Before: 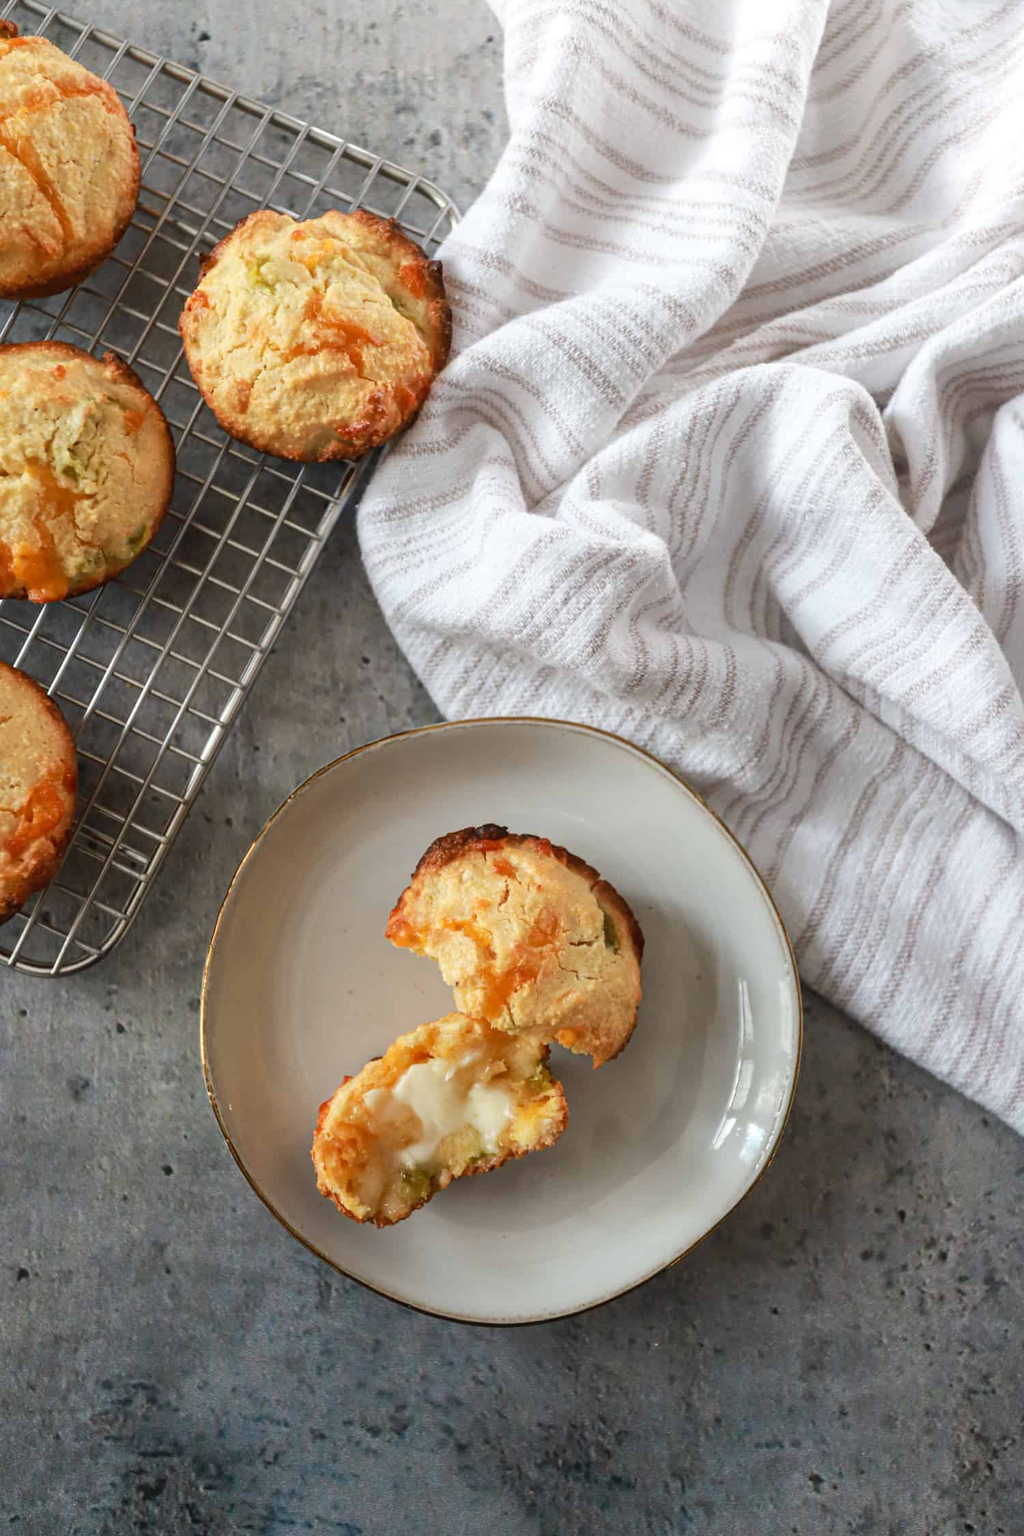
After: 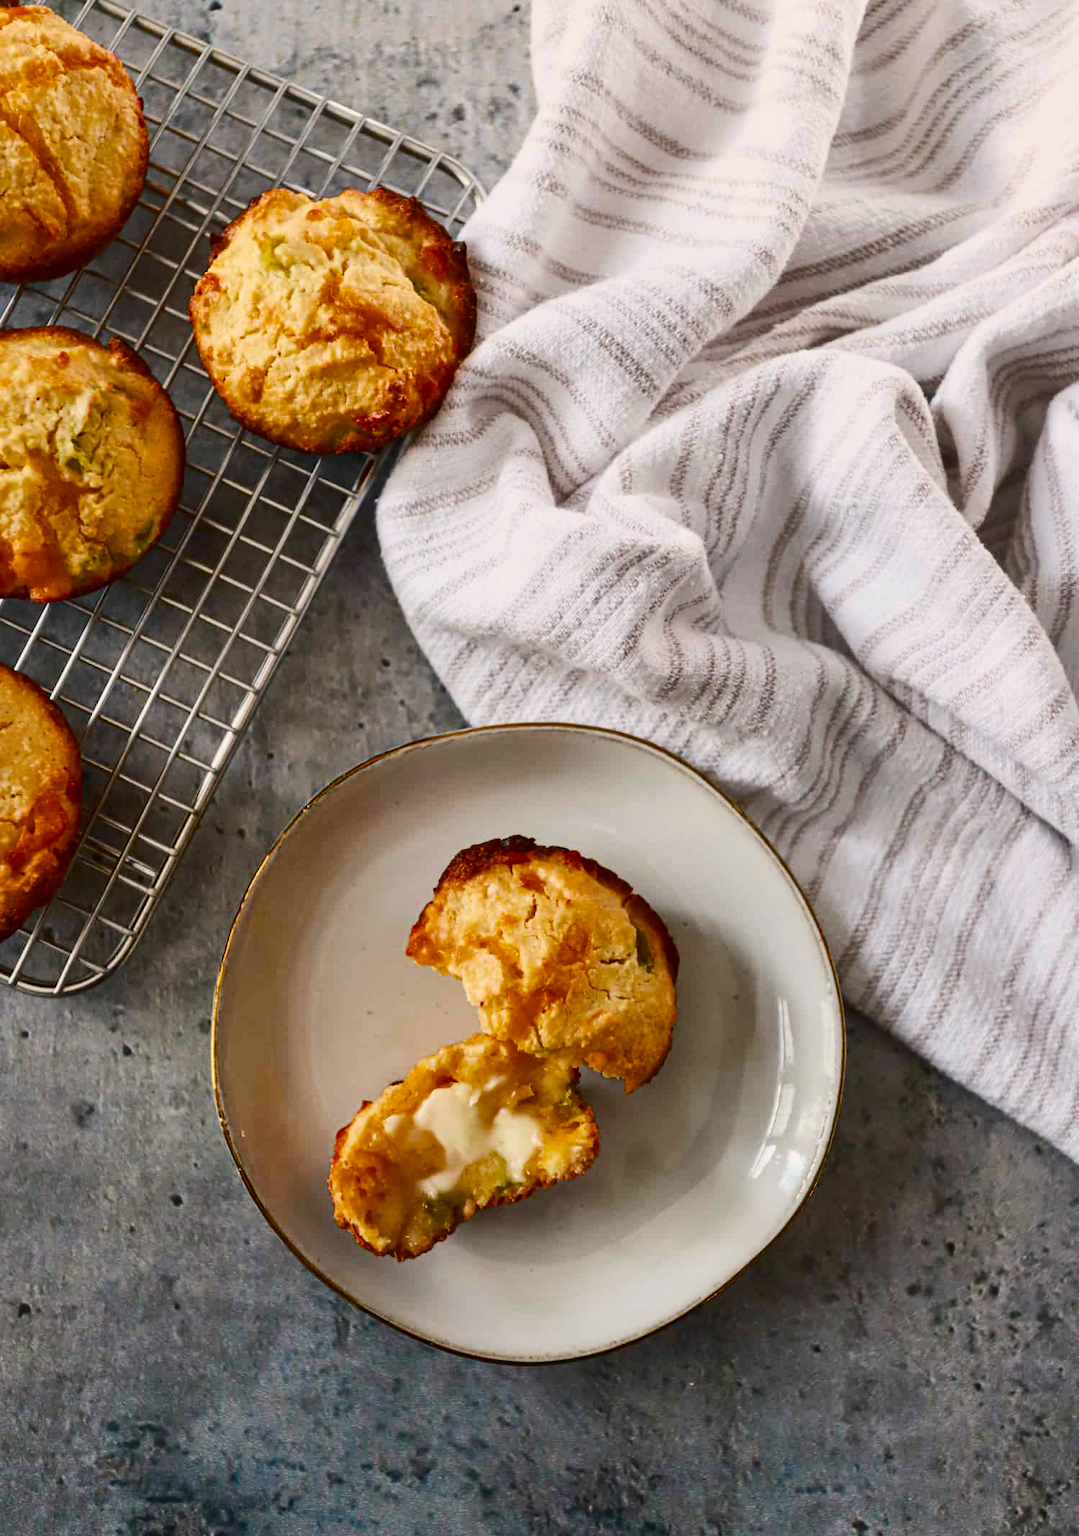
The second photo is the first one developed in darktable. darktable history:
shadows and highlights: low approximation 0.01, soften with gaussian
contrast brightness saturation: contrast 0.294
exposure: compensate exposure bias true, compensate highlight preservation false
crop and rotate: top 2.072%, bottom 3.026%
color balance rgb: highlights gain › chroma 1.416%, highlights gain › hue 50.73°, perceptual saturation grading › global saturation 25.667%, perceptual brilliance grading › global brilliance 2.396%, perceptual brilliance grading › highlights -3.671%, global vibrance -8.196%, contrast -13.443%, saturation formula JzAzBz (2021)
